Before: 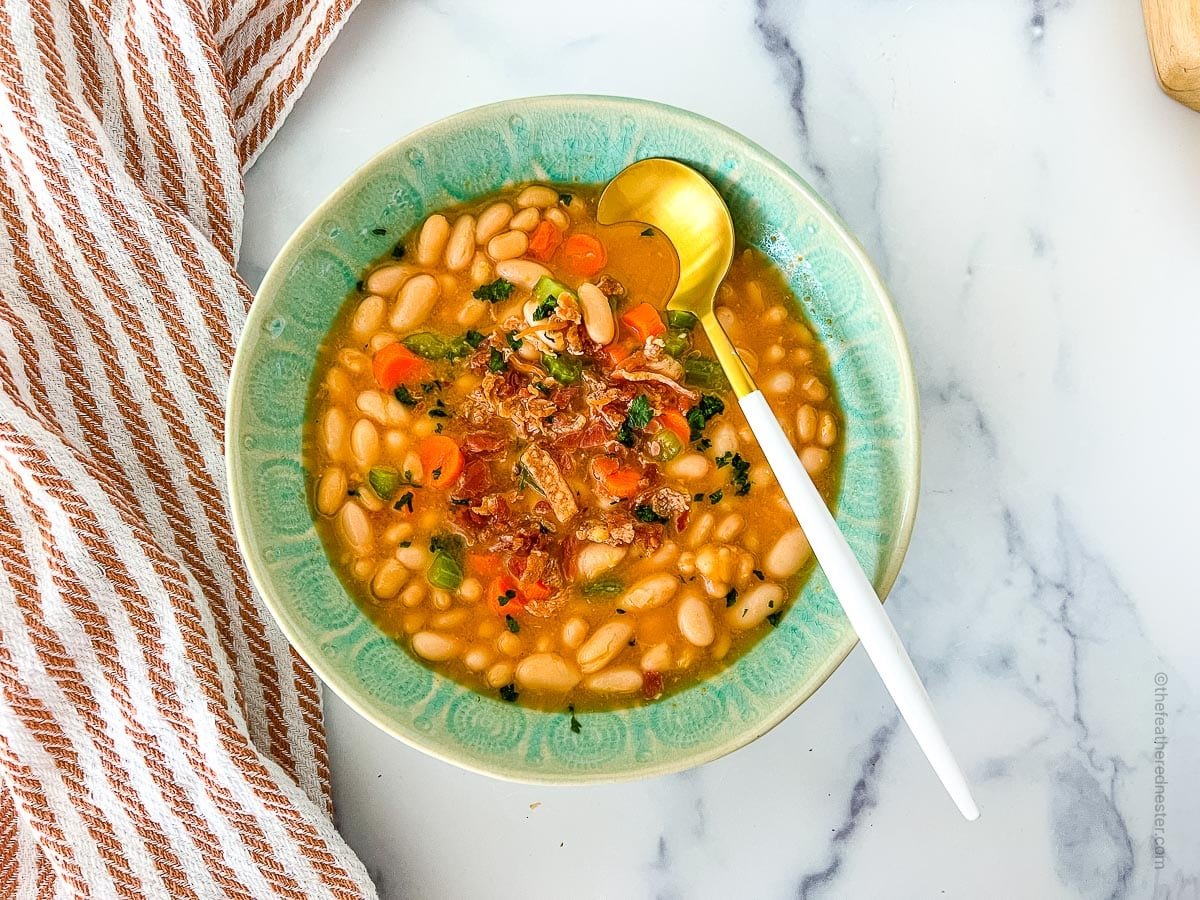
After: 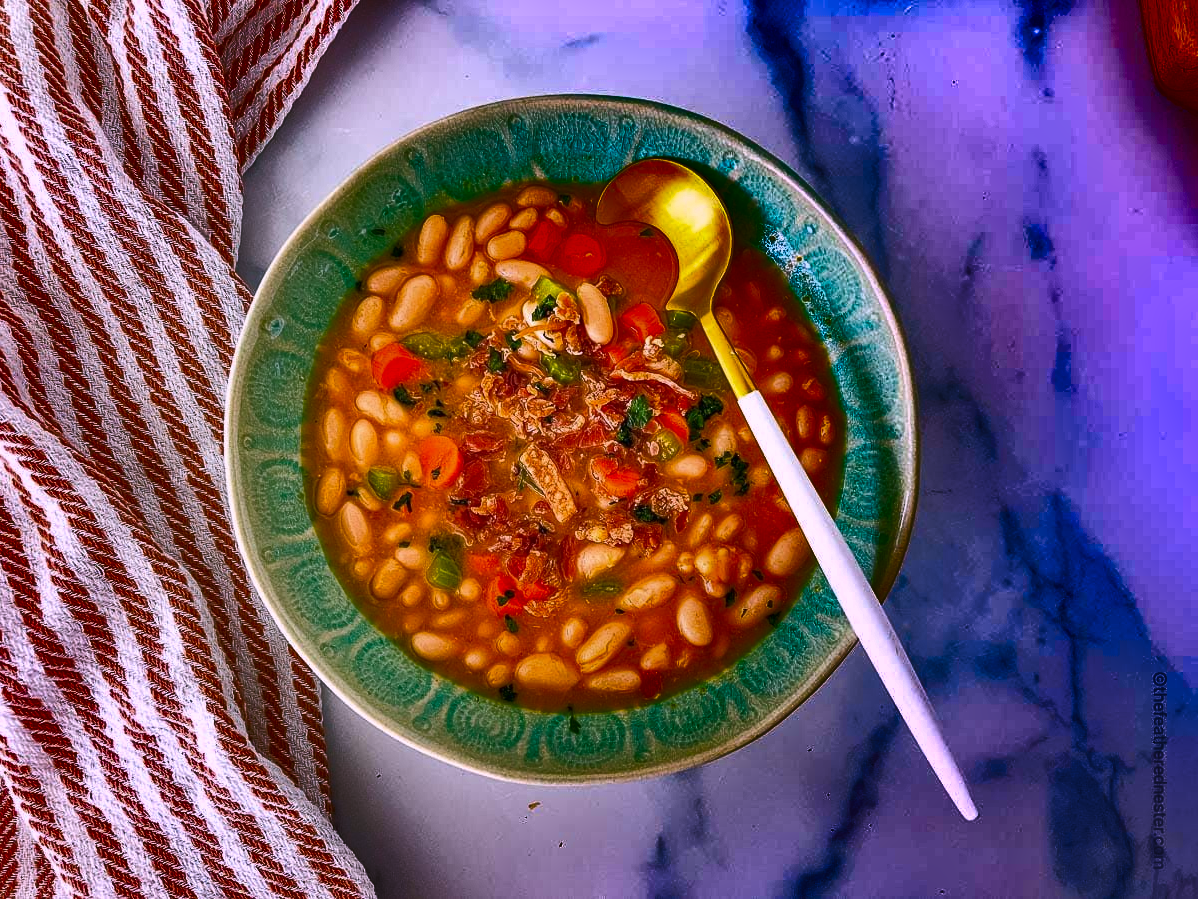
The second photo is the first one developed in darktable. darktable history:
crop and rotate: left 0.126%
shadows and highlights: radius 123.98, shadows 100, white point adjustment -3, highlights -100, highlights color adjustment 89.84%, soften with gaussian
white balance: red 1.066, blue 1.119
